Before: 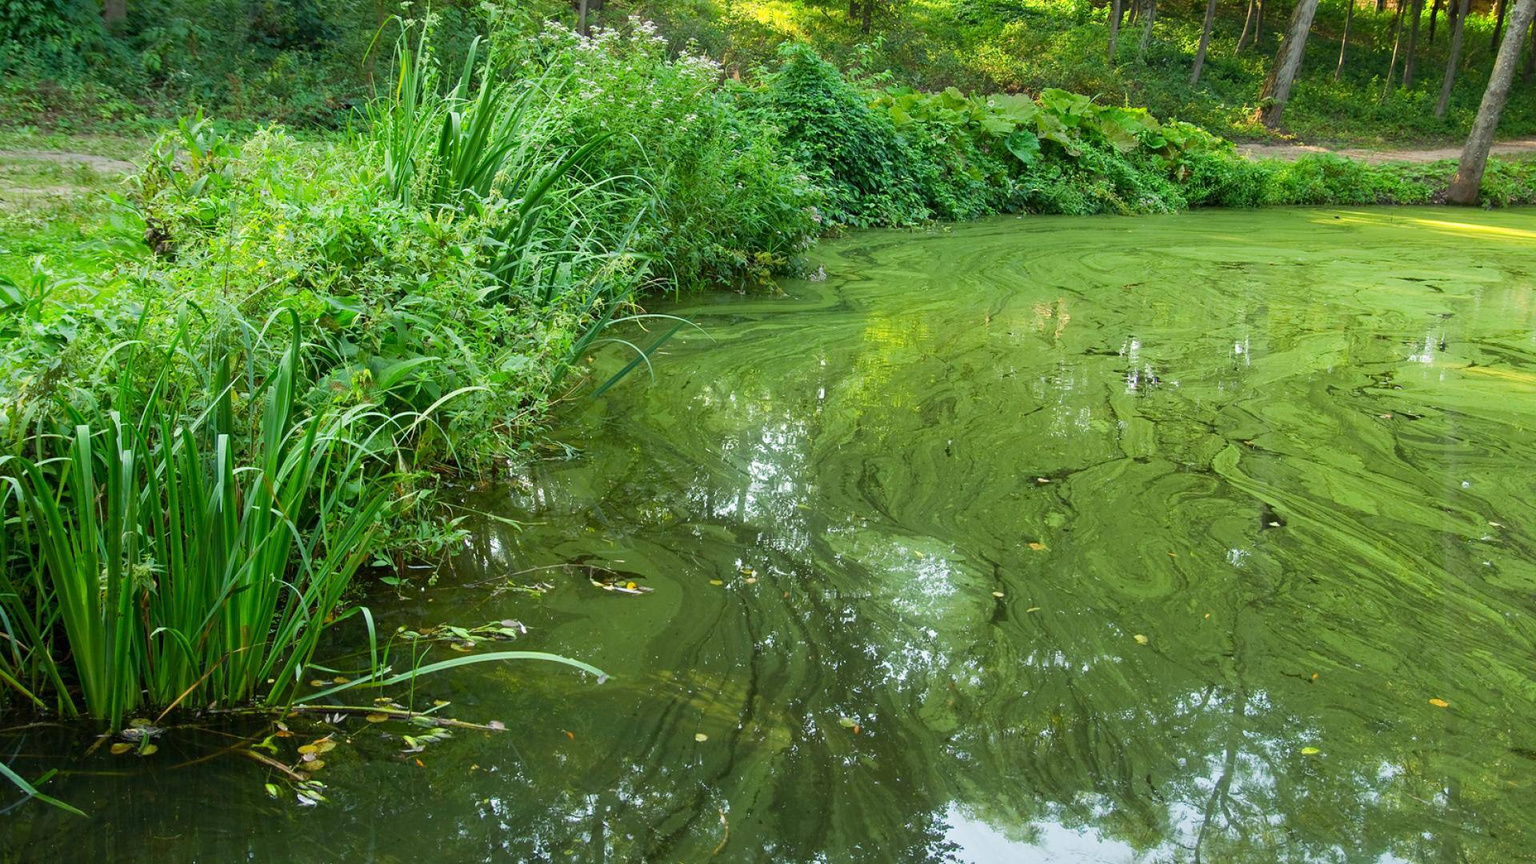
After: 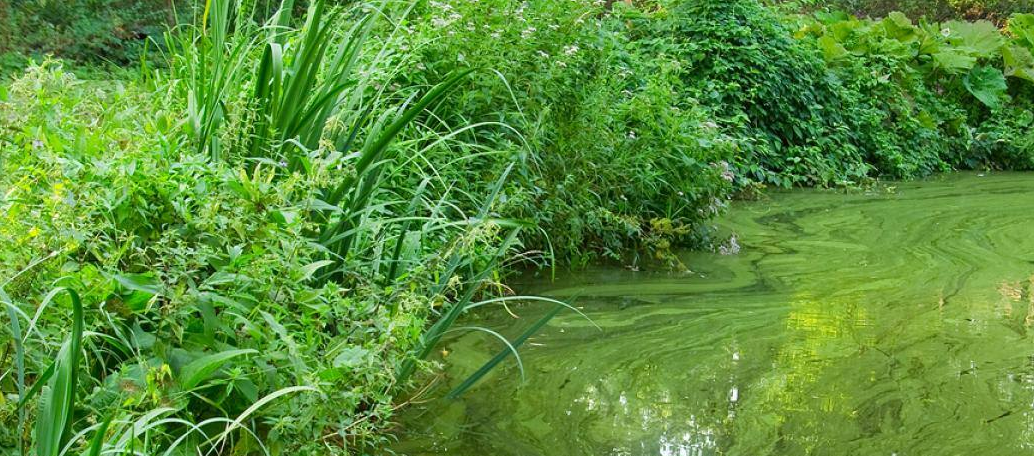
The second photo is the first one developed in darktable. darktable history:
white balance: red 1.009, blue 1.027
vignetting: fall-off start 116.67%, fall-off radius 59.26%, brightness -0.31, saturation -0.056
crop: left 15.306%, top 9.065%, right 30.789%, bottom 48.638%
